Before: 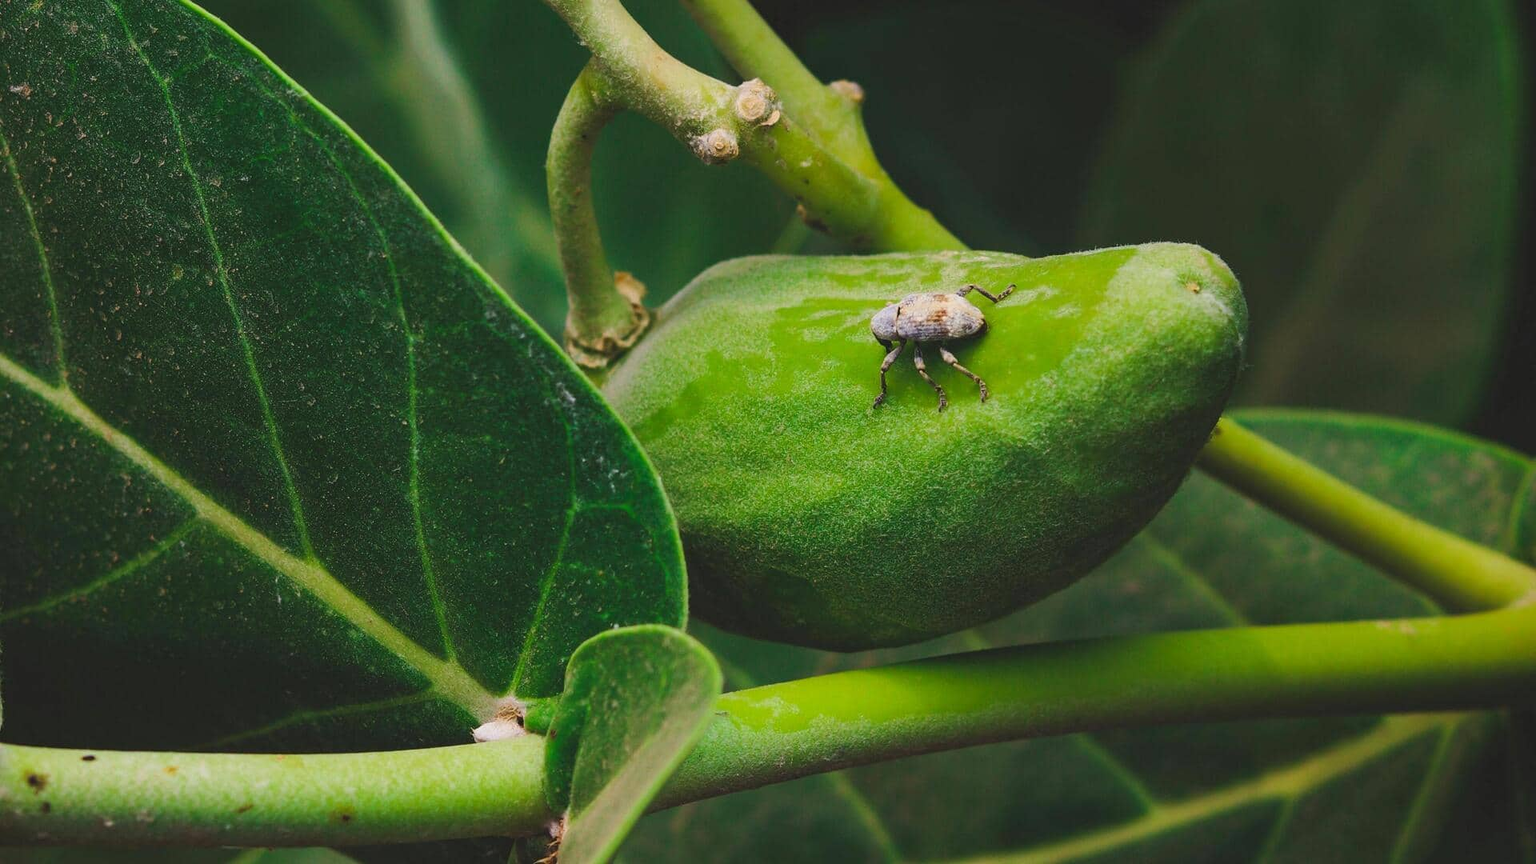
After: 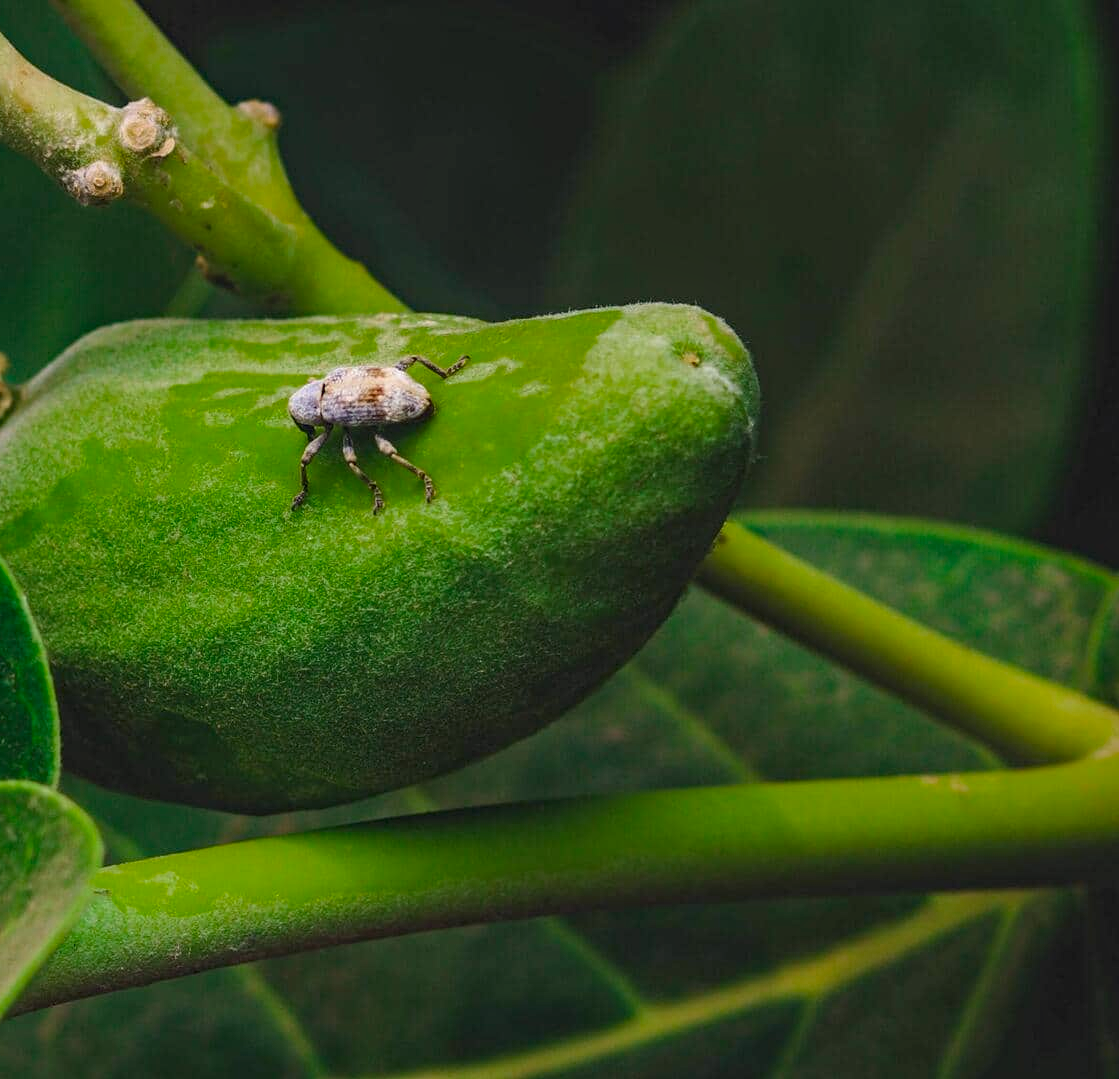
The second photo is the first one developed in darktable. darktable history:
color zones: curves: ch0 [(0, 0.425) (0.143, 0.422) (0.286, 0.42) (0.429, 0.419) (0.571, 0.419) (0.714, 0.42) (0.857, 0.422) (1, 0.425)]
crop: left 41.682%
local contrast: detail 130%
contrast brightness saturation: contrast -0.015, brightness -0.014, saturation 0.036
haze removal: compatibility mode true, adaptive false
